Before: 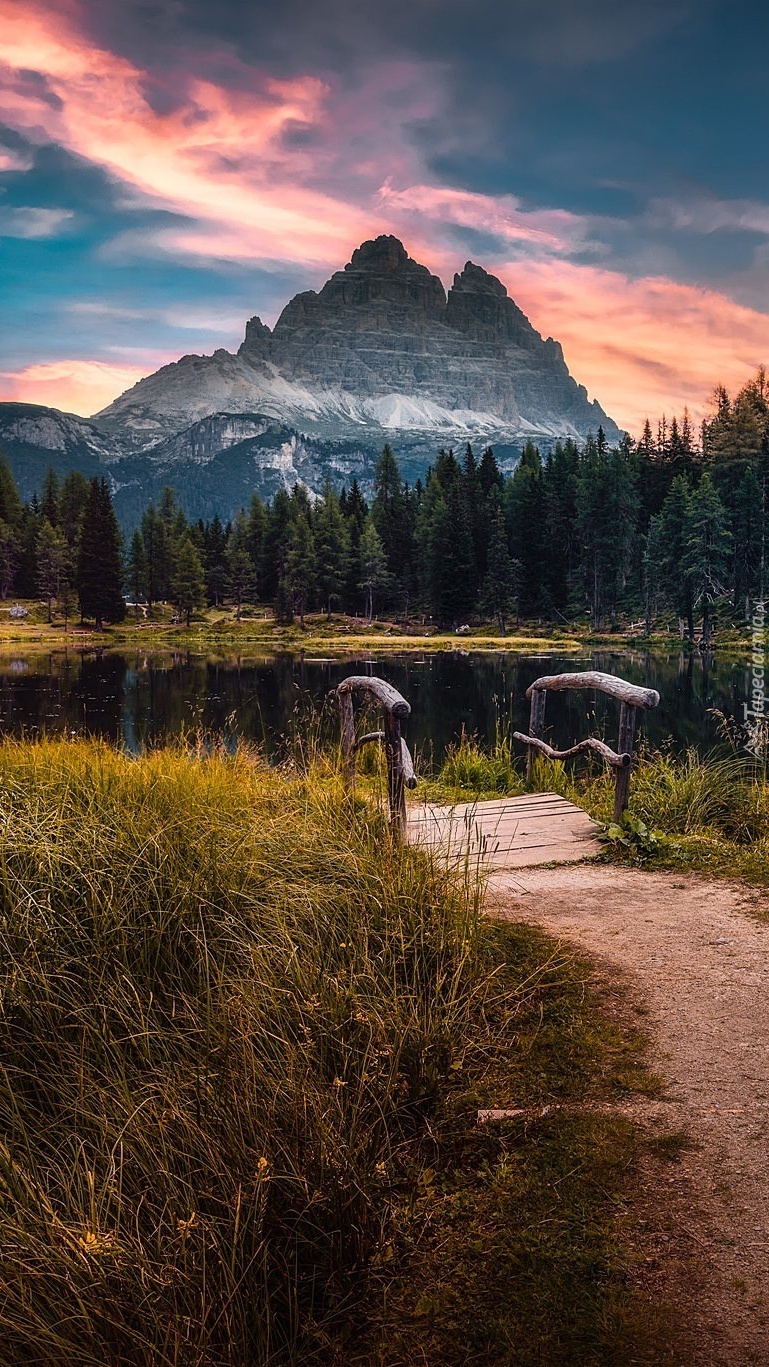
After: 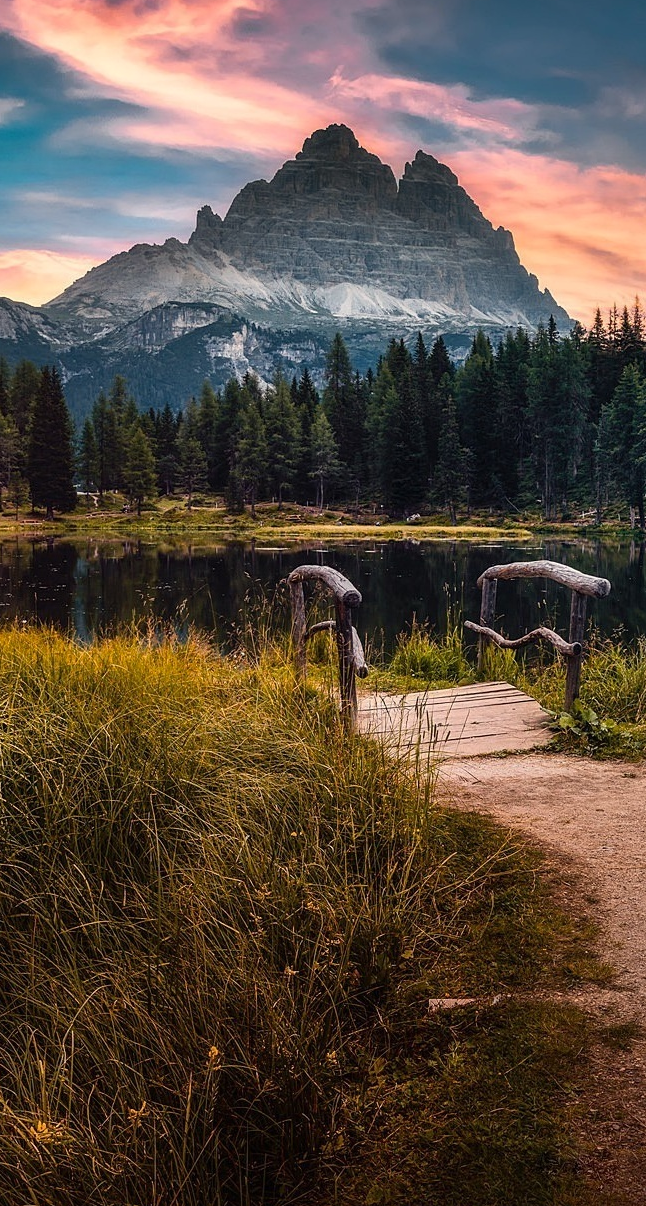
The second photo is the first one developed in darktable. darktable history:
crop: left 6.446%, top 8.188%, right 9.538%, bottom 3.548%
exposure: exposure 0 EV, compensate highlight preservation false
white balance: red 1, blue 1
color correction: highlights b* 3
